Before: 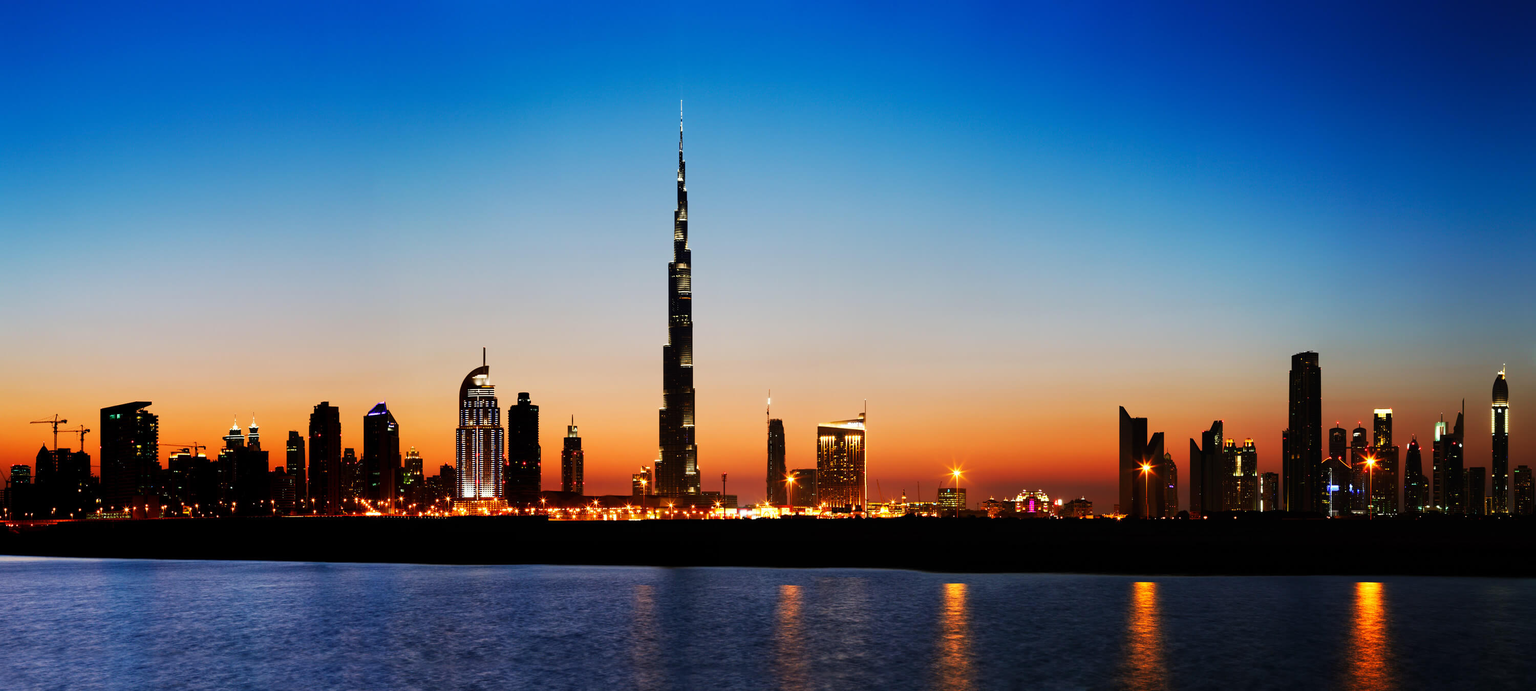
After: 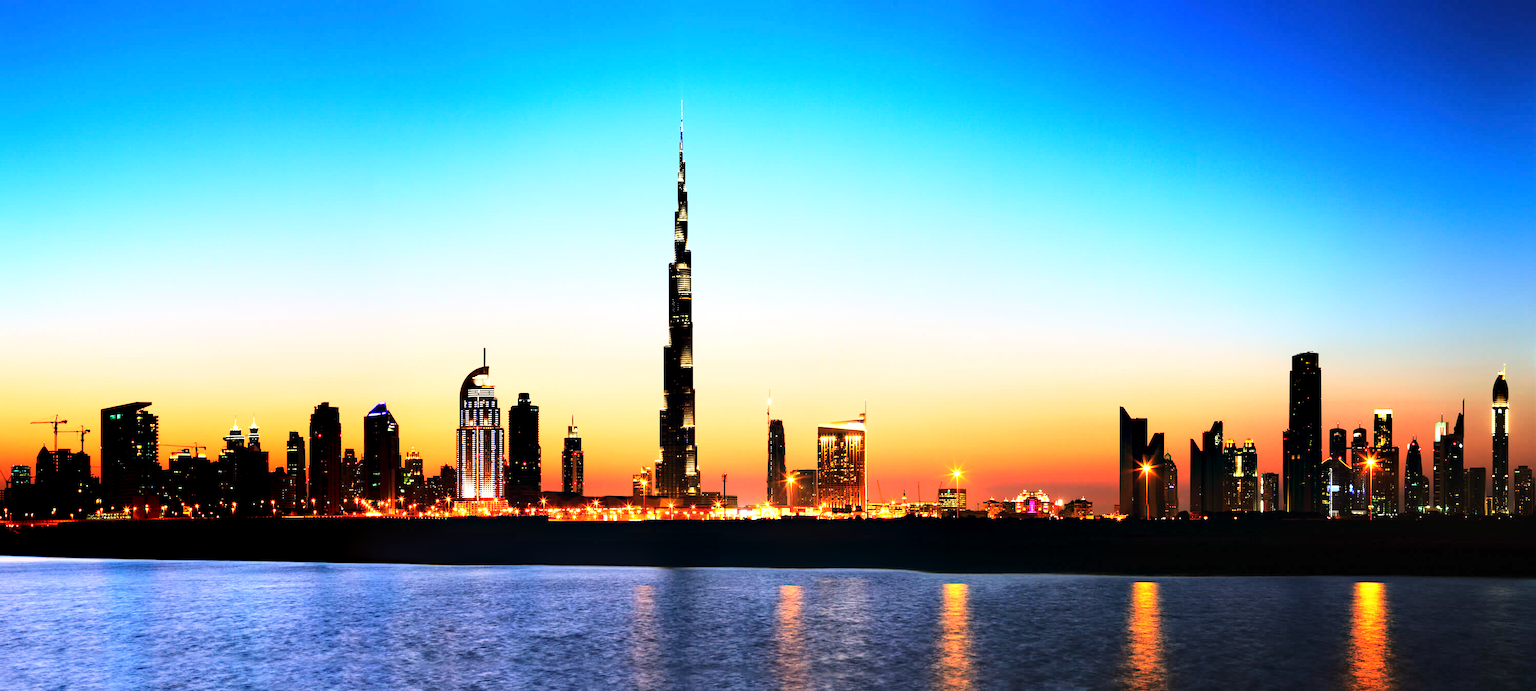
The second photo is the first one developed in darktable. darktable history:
base curve: curves: ch0 [(0, 0) (0.028, 0.03) (0.121, 0.232) (0.46, 0.748) (0.859, 0.968) (1, 1)], fusion 1
exposure: black level correction 0, exposure 0.5 EV, compensate exposure bias true, compensate highlight preservation false
